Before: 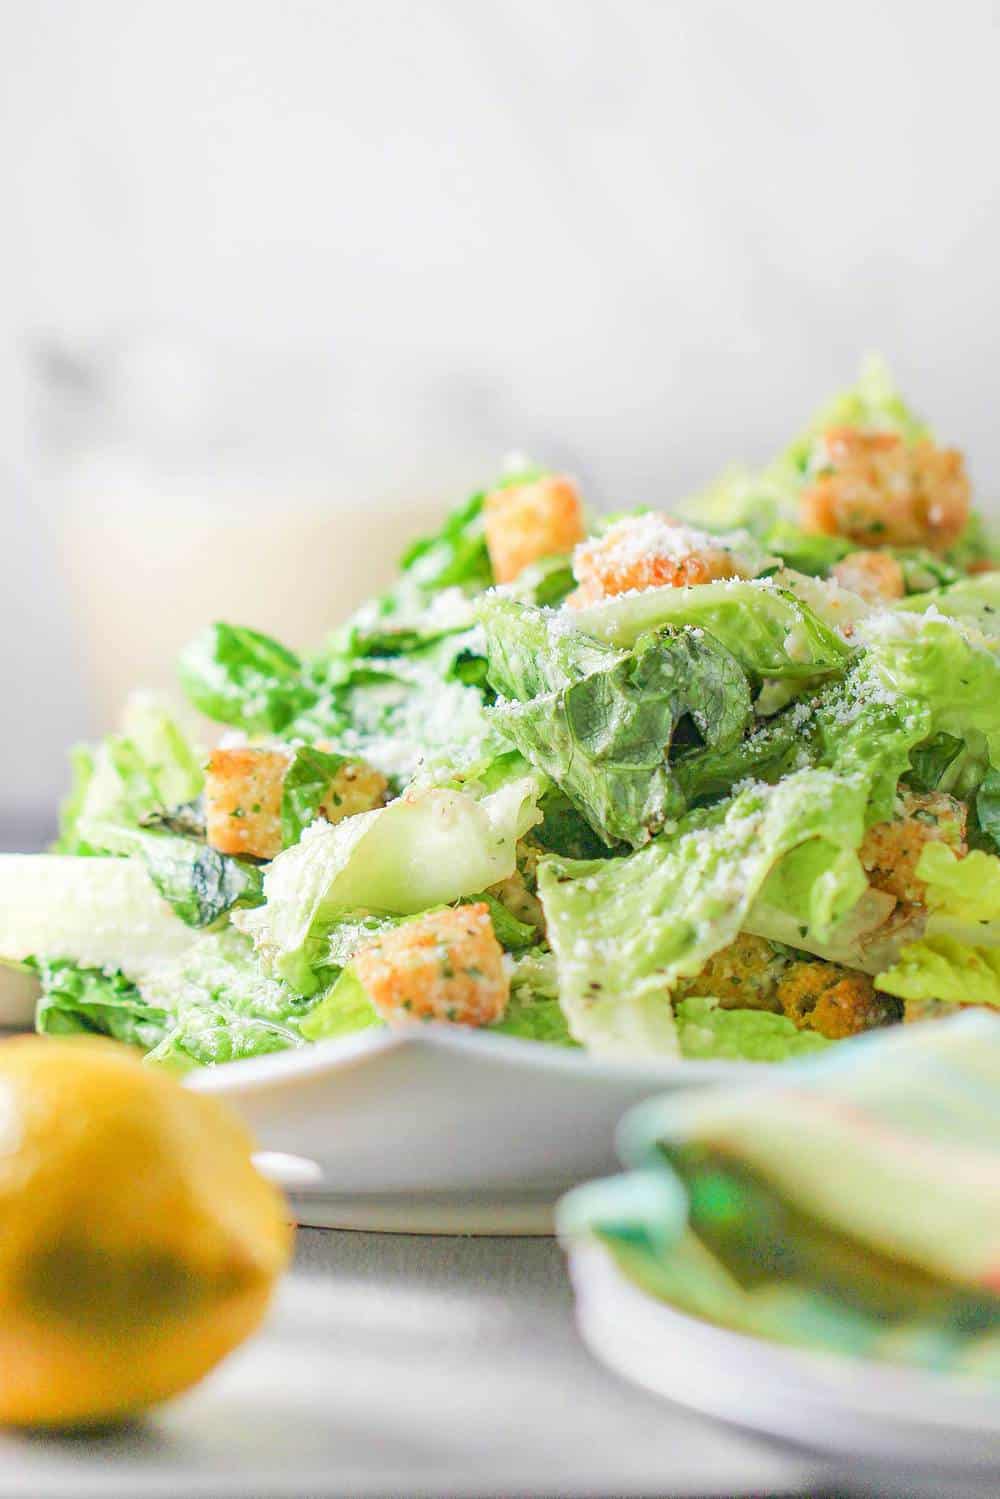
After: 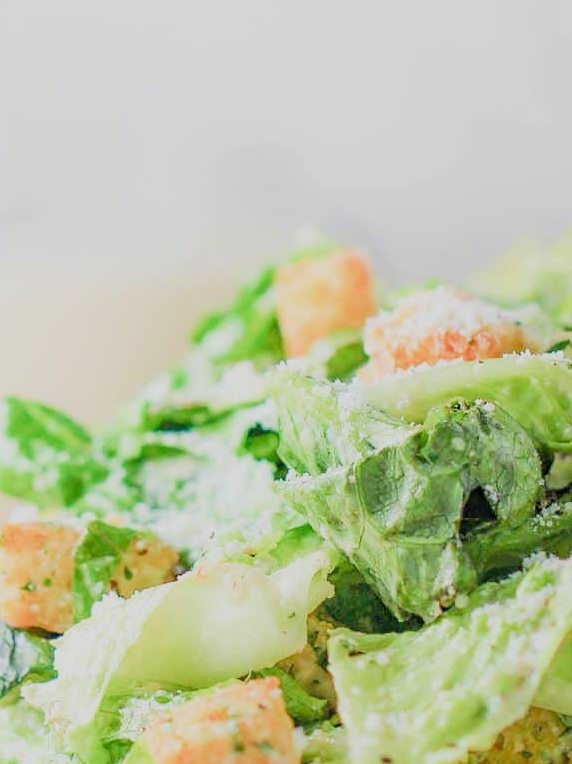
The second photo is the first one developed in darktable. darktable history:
filmic rgb: black relative exposure -7.65 EV, white relative exposure 4.56 EV, hardness 3.61, contrast 0.999, color science v4 (2020)
crop: left 20.986%, top 15.086%, right 21.777%, bottom 33.945%
contrast brightness saturation: contrast 0.097, brightness 0.036, saturation 0.095
